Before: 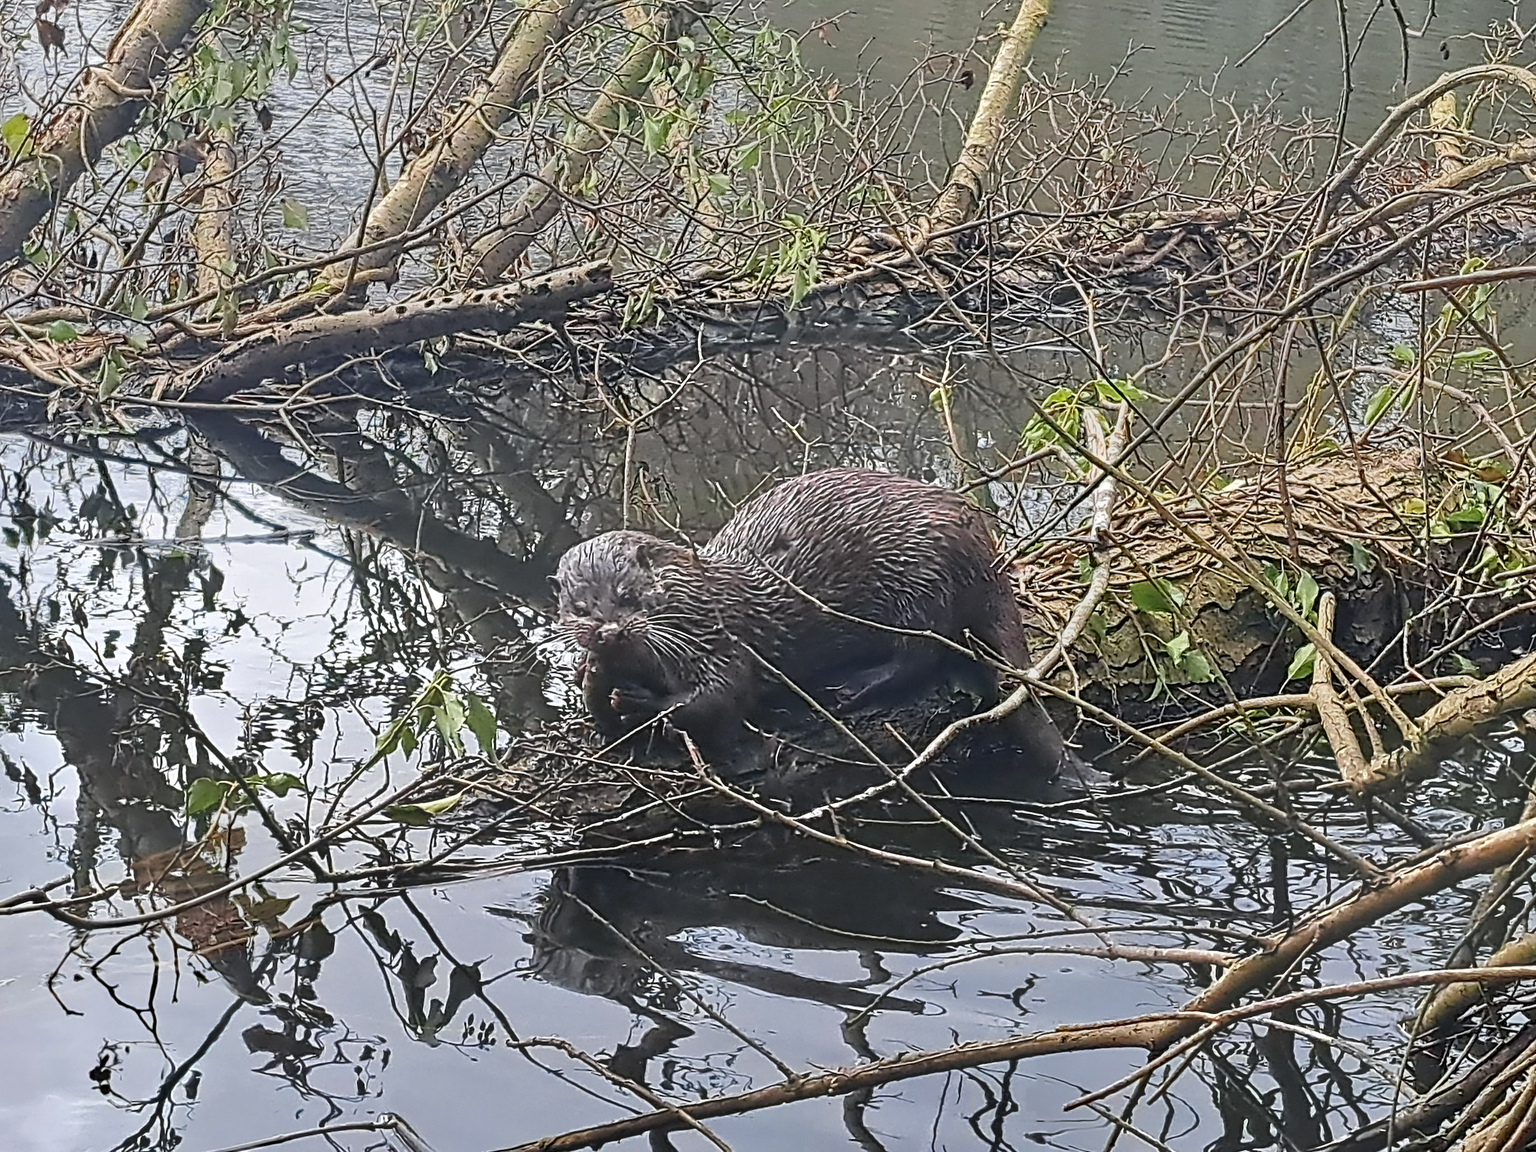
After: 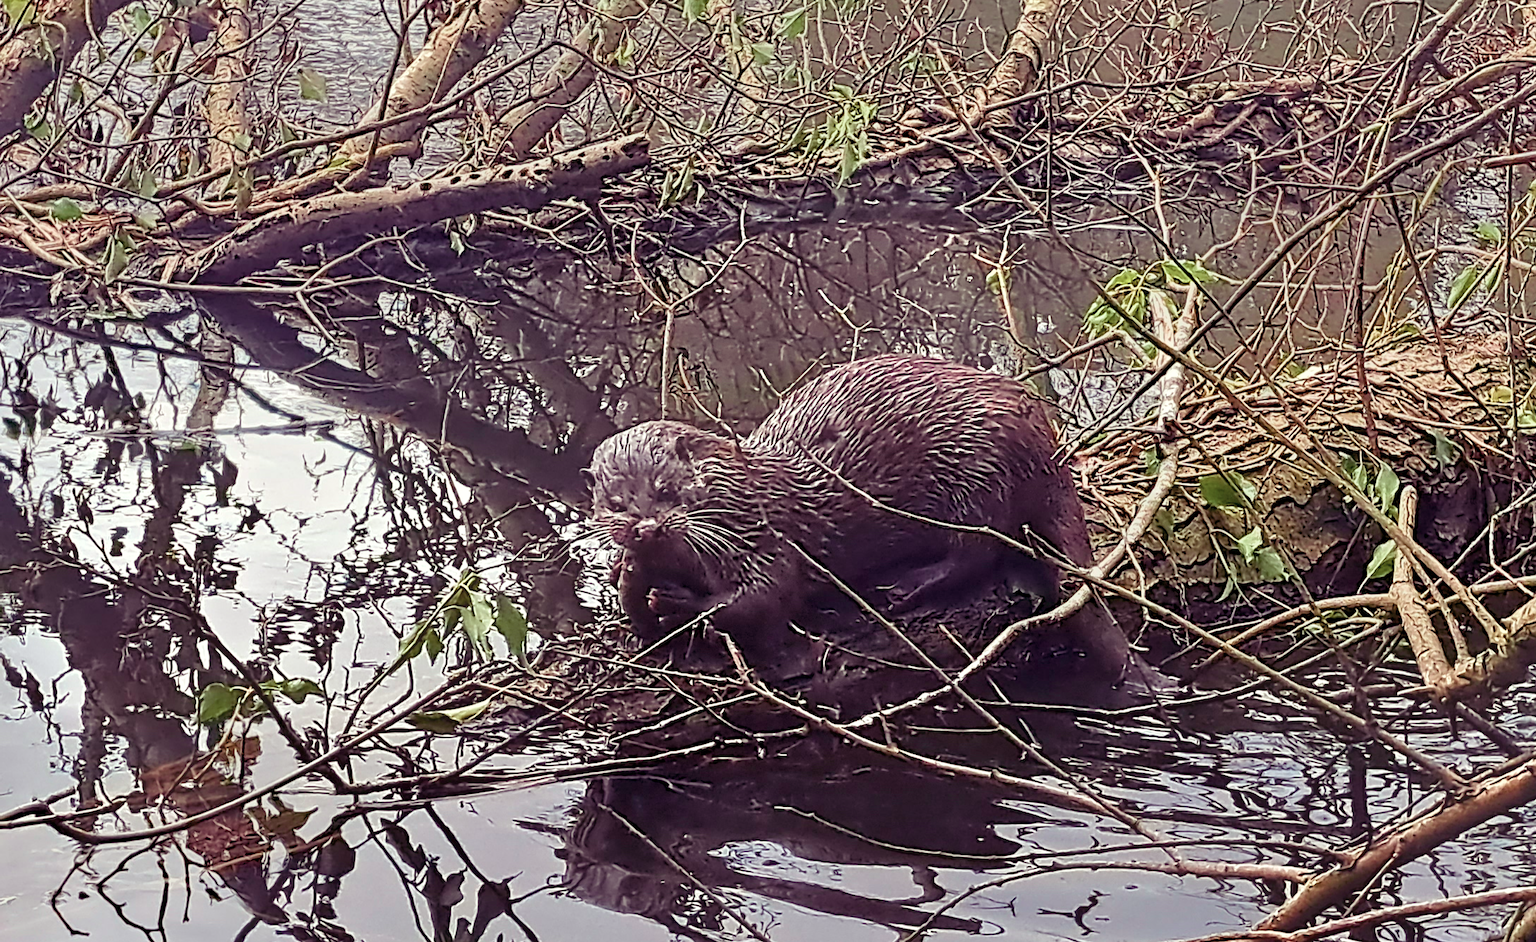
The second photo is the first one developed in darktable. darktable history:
crop and rotate: angle 0.03°, top 11.643%, right 5.651%, bottom 11.189%
velvia: on, module defaults
color balance rgb: shadows lift › luminance -21.66%, shadows lift › chroma 8.98%, shadows lift › hue 283.37°, power › chroma 1.05%, power › hue 25.59°, highlights gain › luminance 6.08%, highlights gain › chroma 2.55%, highlights gain › hue 90°, global offset › luminance -0.87%, perceptual saturation grading › global saturation 25%, perceptual saturation grading › highlights -28.39%, perceptual saturation grading › shadows 33.98%
color contrast: blue-yellow contrast 0.62
